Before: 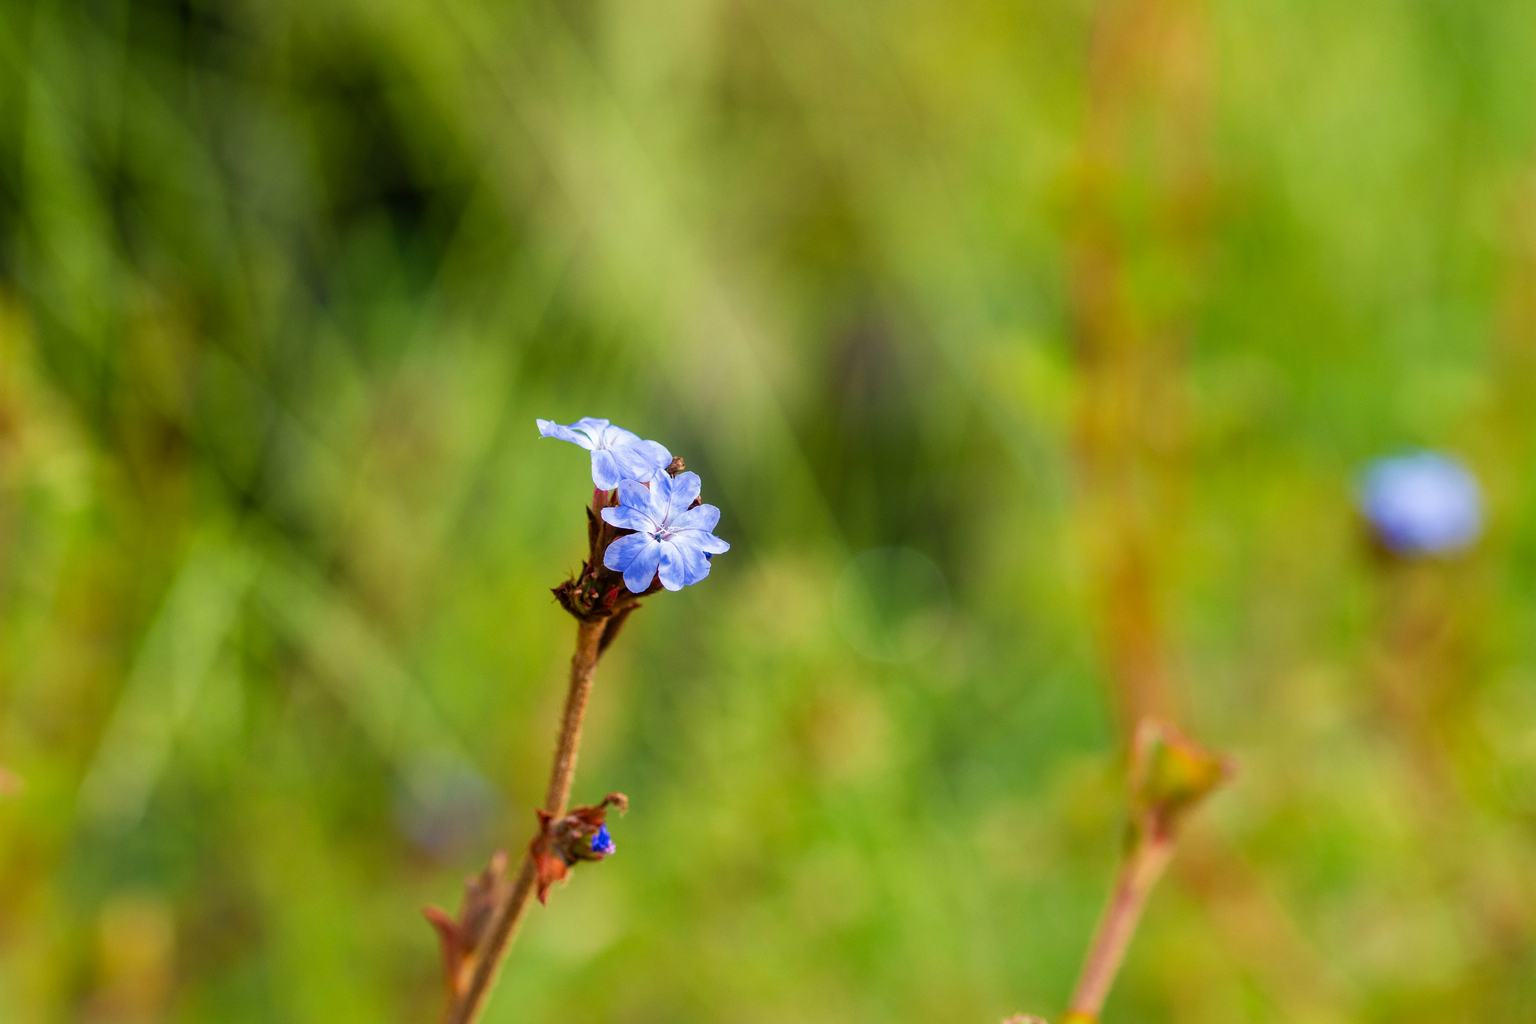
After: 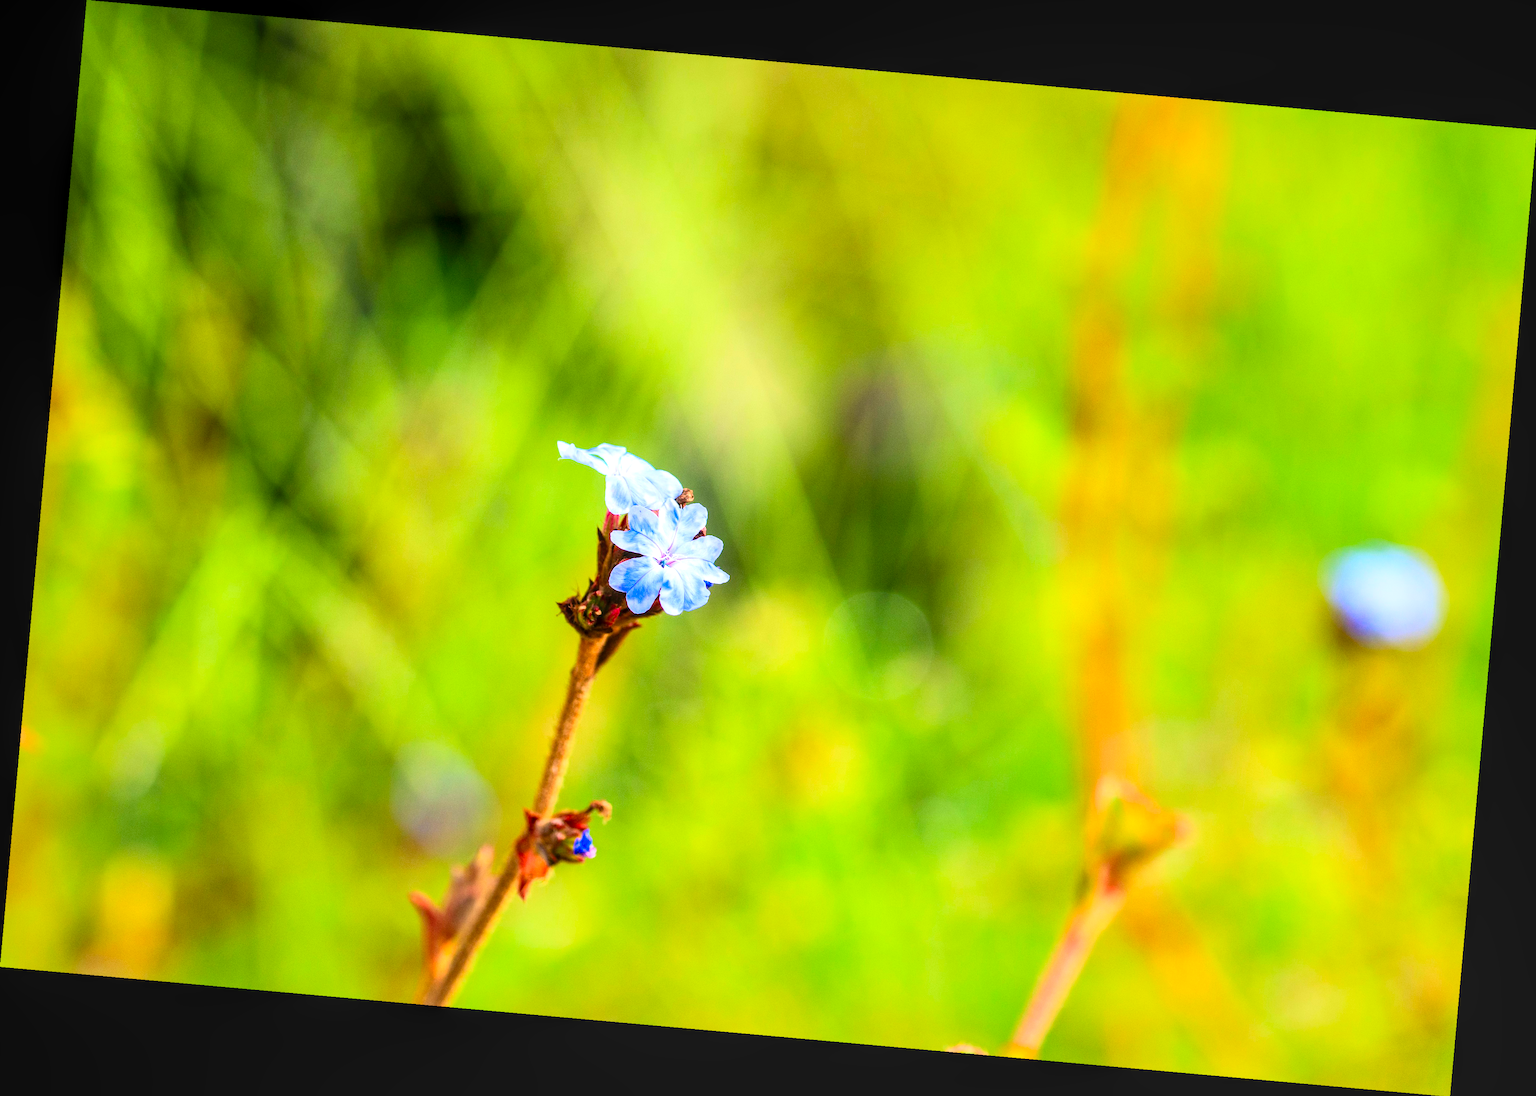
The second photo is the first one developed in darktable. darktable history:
contrast brightness saturation: contrast 0.24, brightness 0.26, saturation 0.39
rotate and perspective: rotation 5.12°, automatic cropping off
exposure: exposure 0.6 EV, compensate highlight preservation false
local contrast: on, module defaults
